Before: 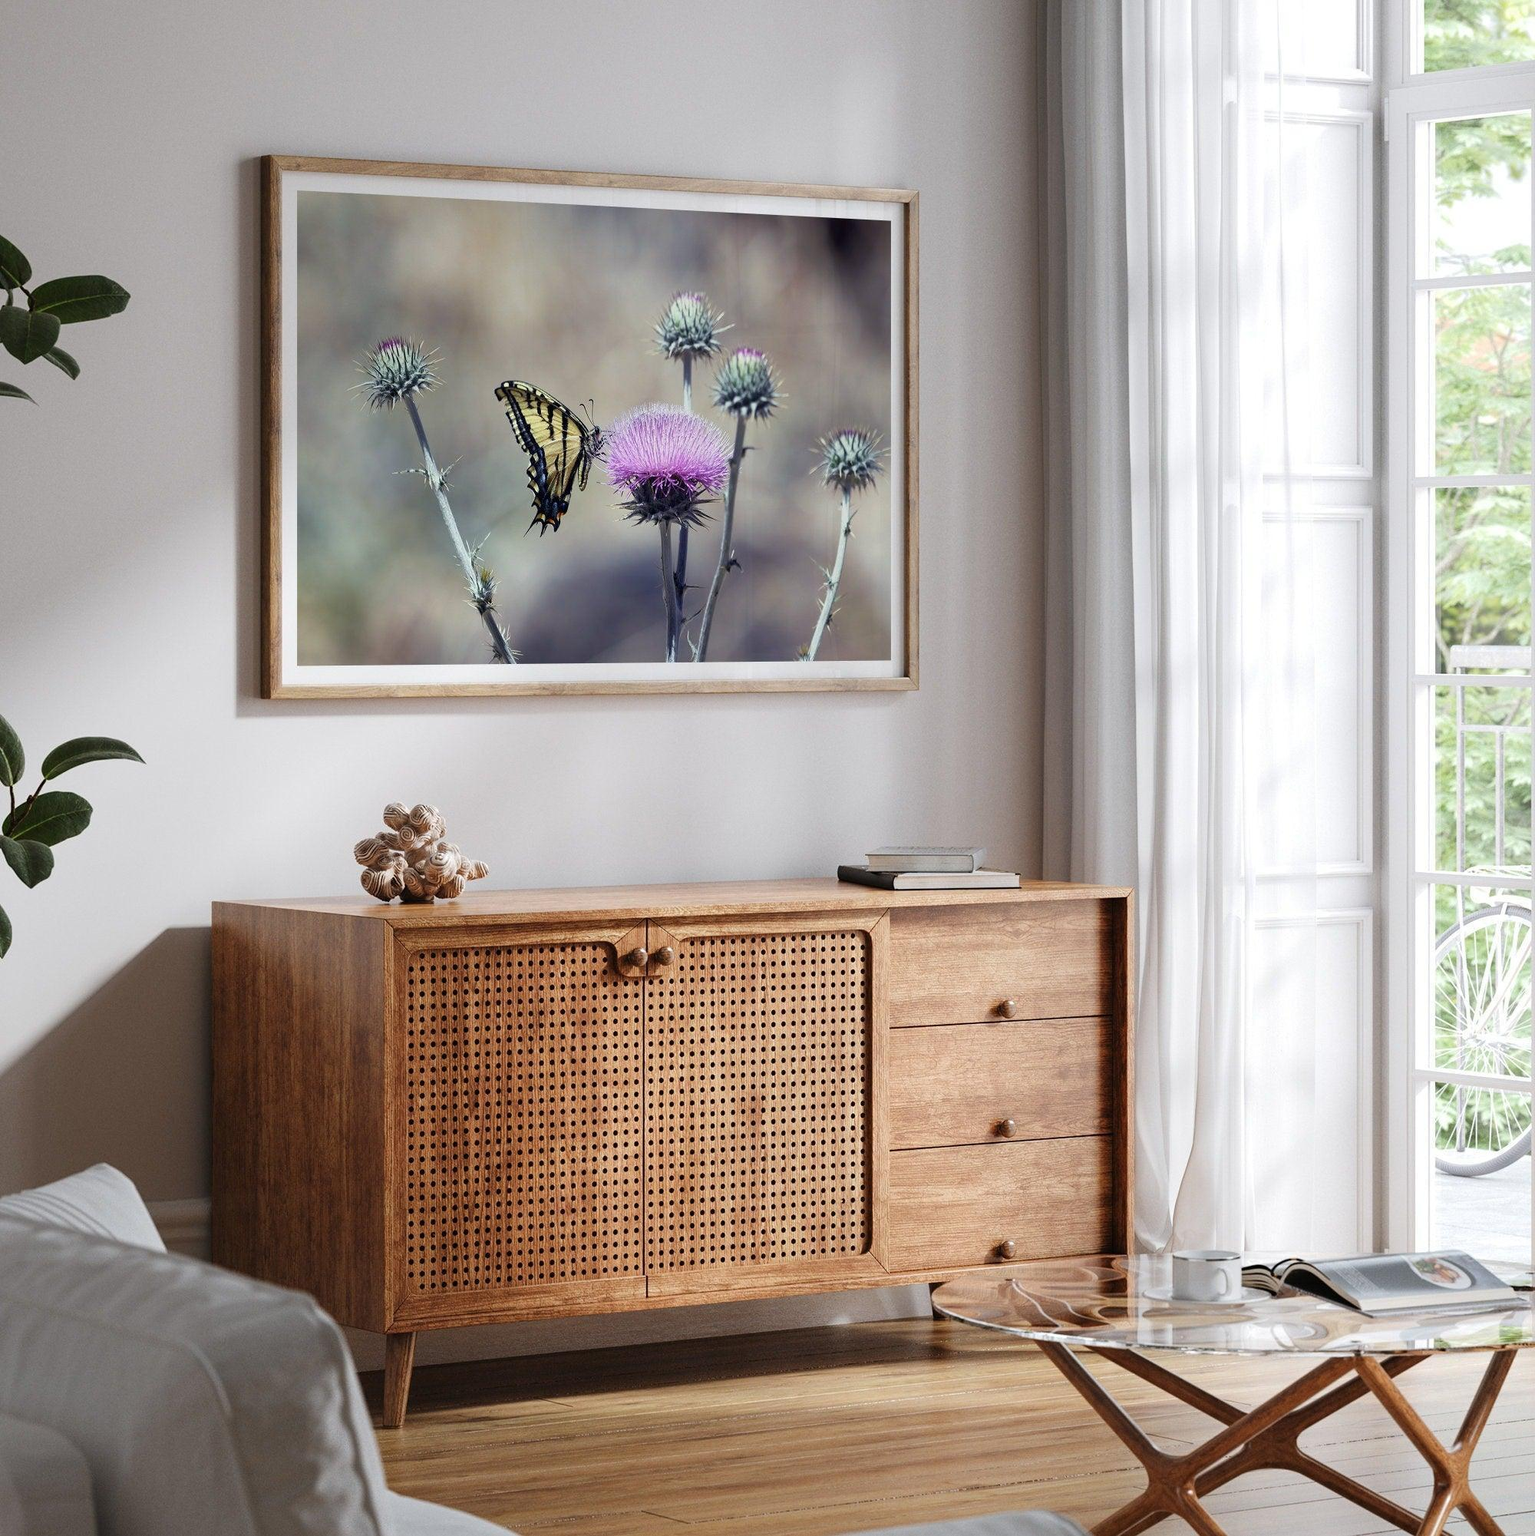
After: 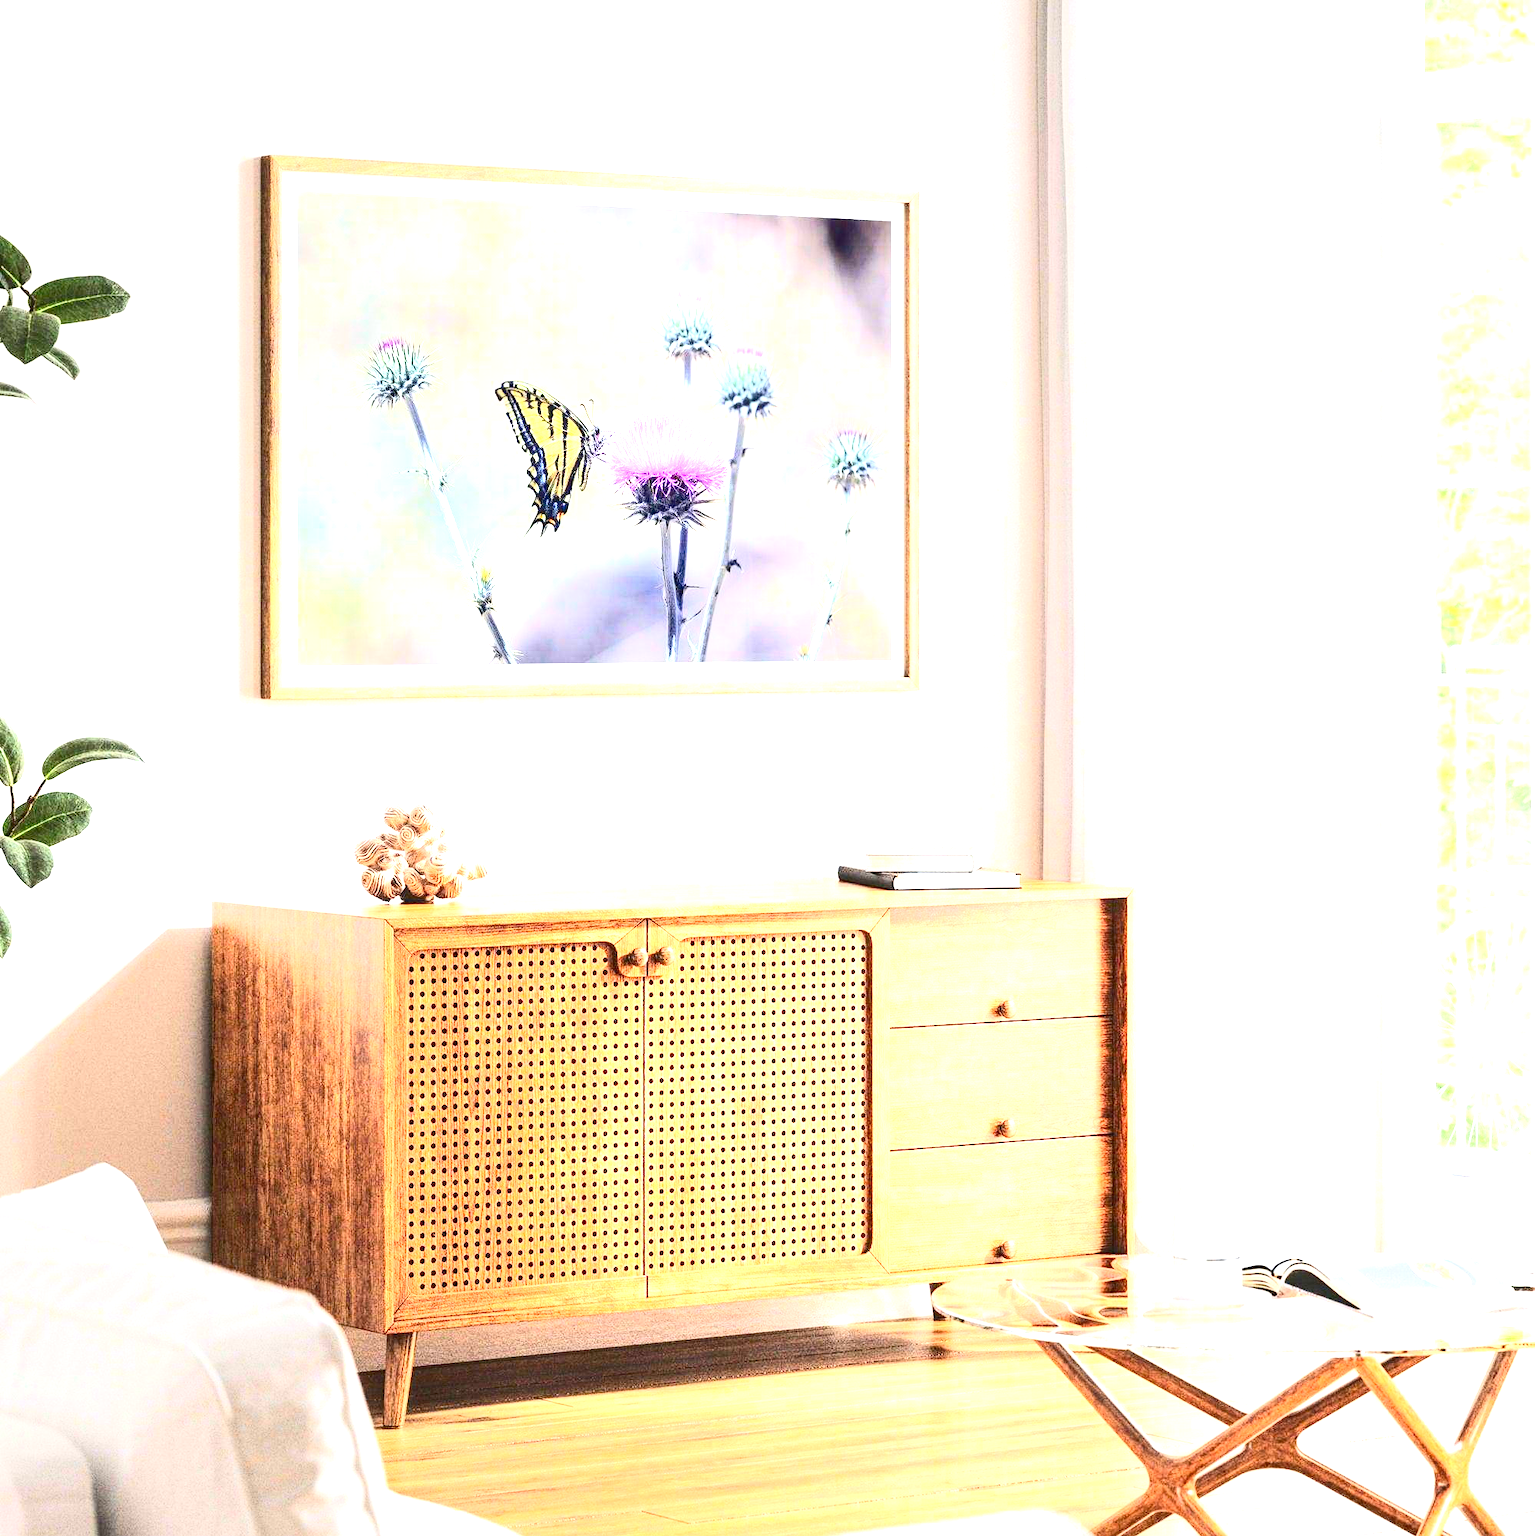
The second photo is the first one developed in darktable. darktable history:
contrast brightness saturation: contrast 0.406, brightness 0.112, saturation 0.206
local contrast: on, module defaults
exposure: black level correction 0.001, exposure 2.541 EV, compensate highlight preservation false
